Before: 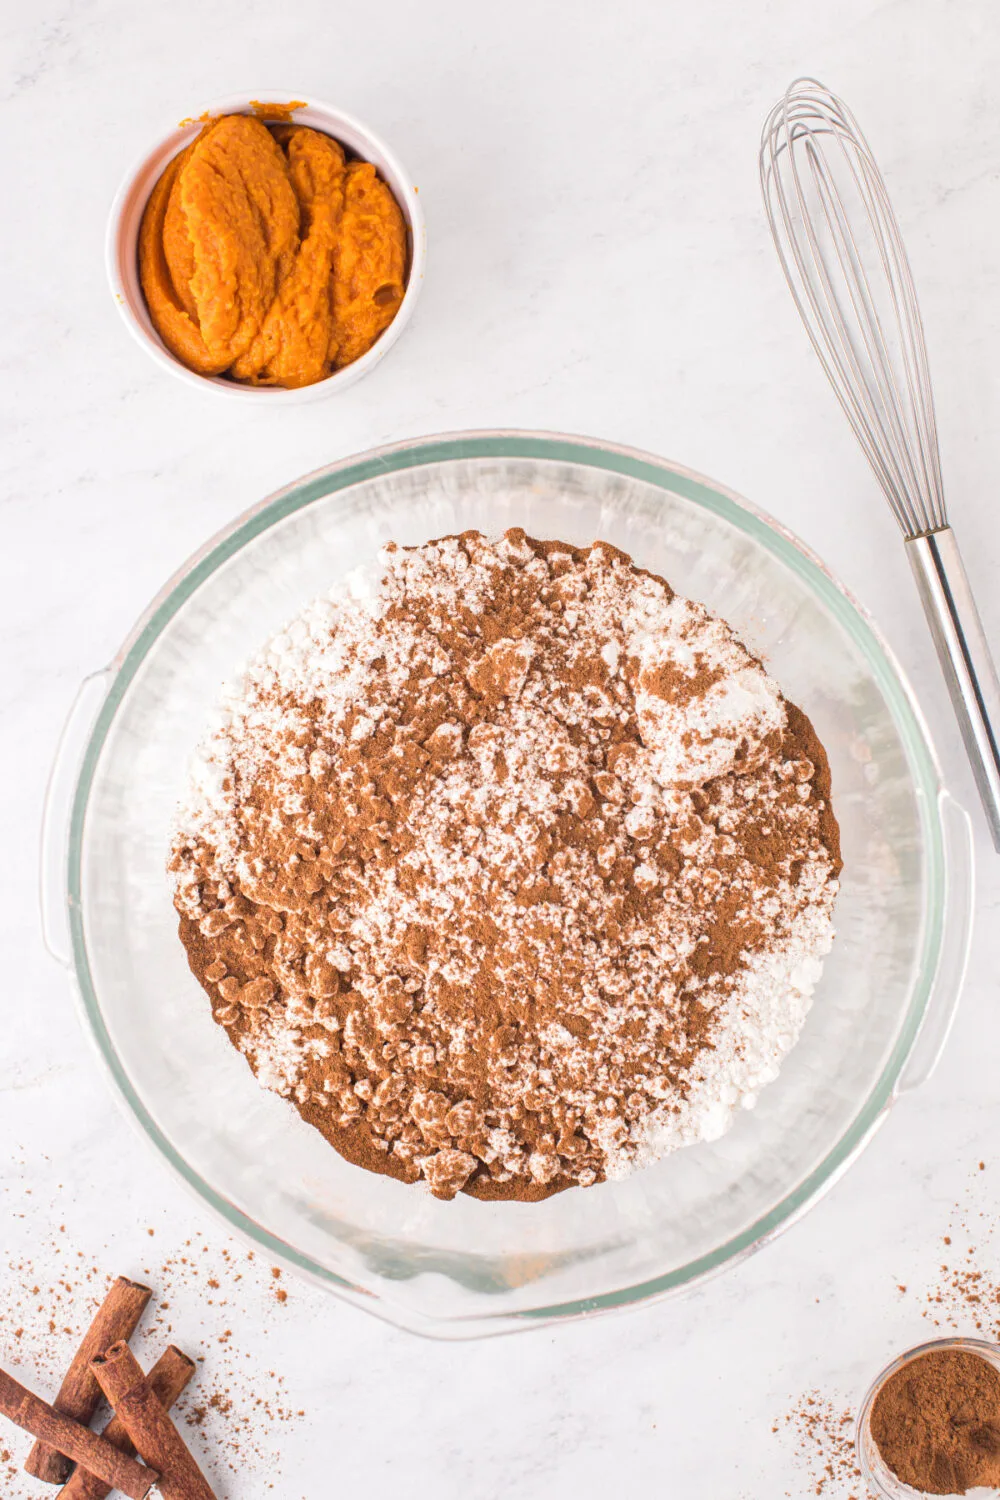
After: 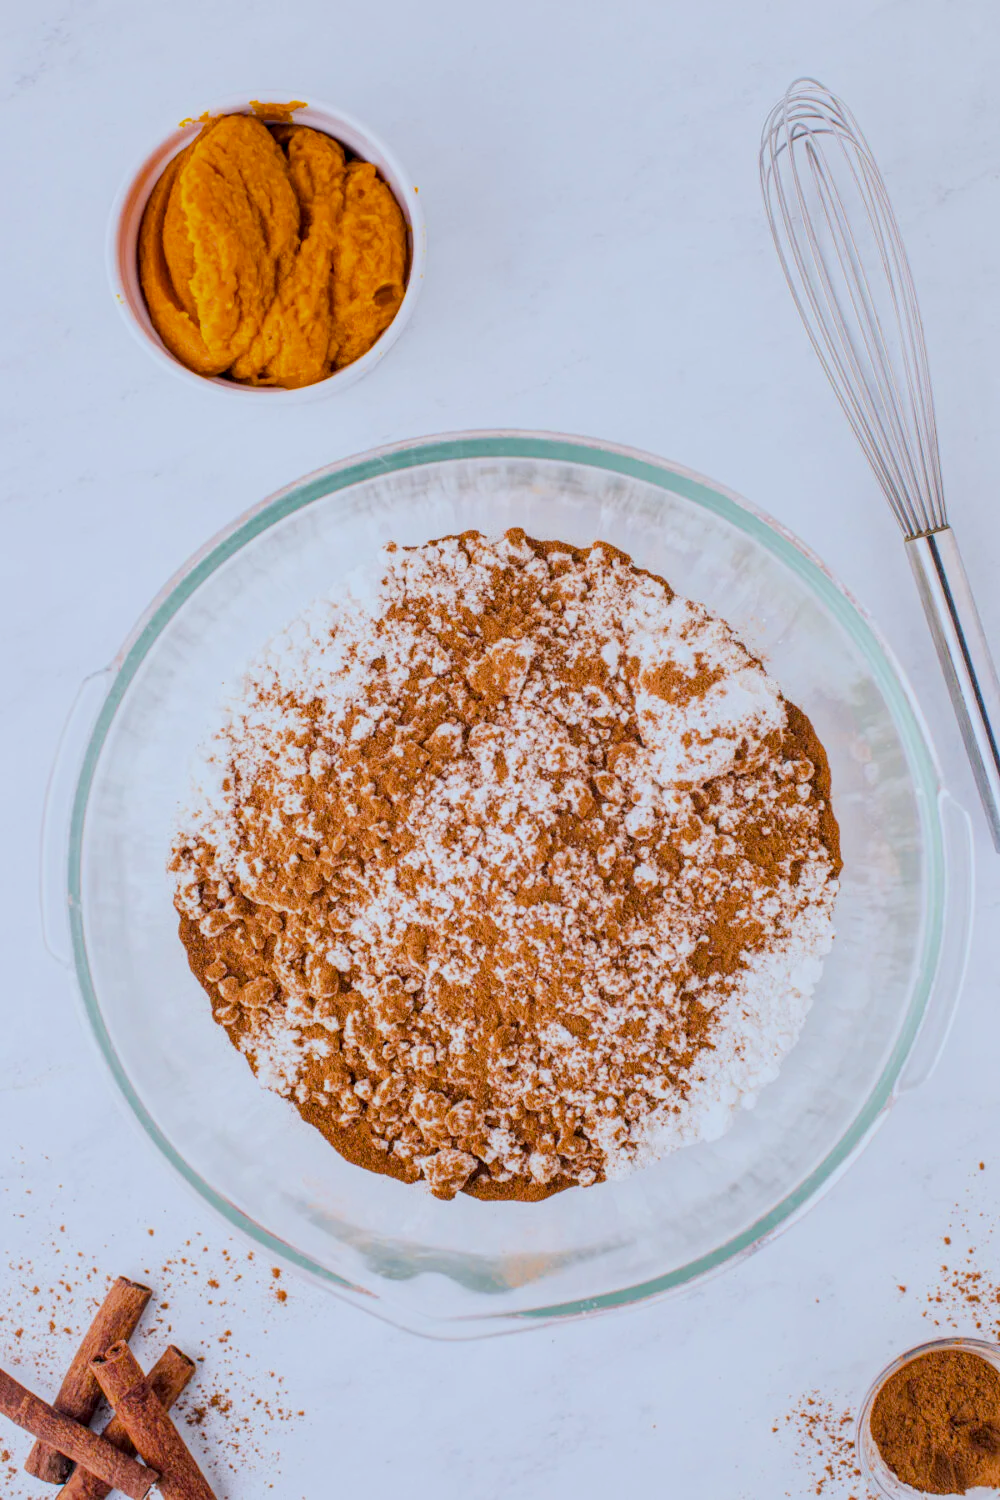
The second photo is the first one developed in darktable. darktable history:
color calibration "scene-referred default": x 0.367, y 0.376, temperature 4372.25 K
filmic rgb "scene-referred default": black relative exposure -7.65 EV, white relative exposure 4.56 EV, hardness 3.61
local contrast: detail 130%
color balance rgb: linear chroma grading › global chroma 15%, perceptual saturation grading › global saturation 30%
color zones: curves: ch0 [(0.068, 0.464) (0.25, 0.5) (0.48, 0.508) (0.75, 0.536) (0.886, 0.476) (0.967, 0.456)]; ch1 [(0.066, 0.456) (0.25, 0.5) (0.616, 0.508) (0.746, 0.56) (0.934, 0.444)]
